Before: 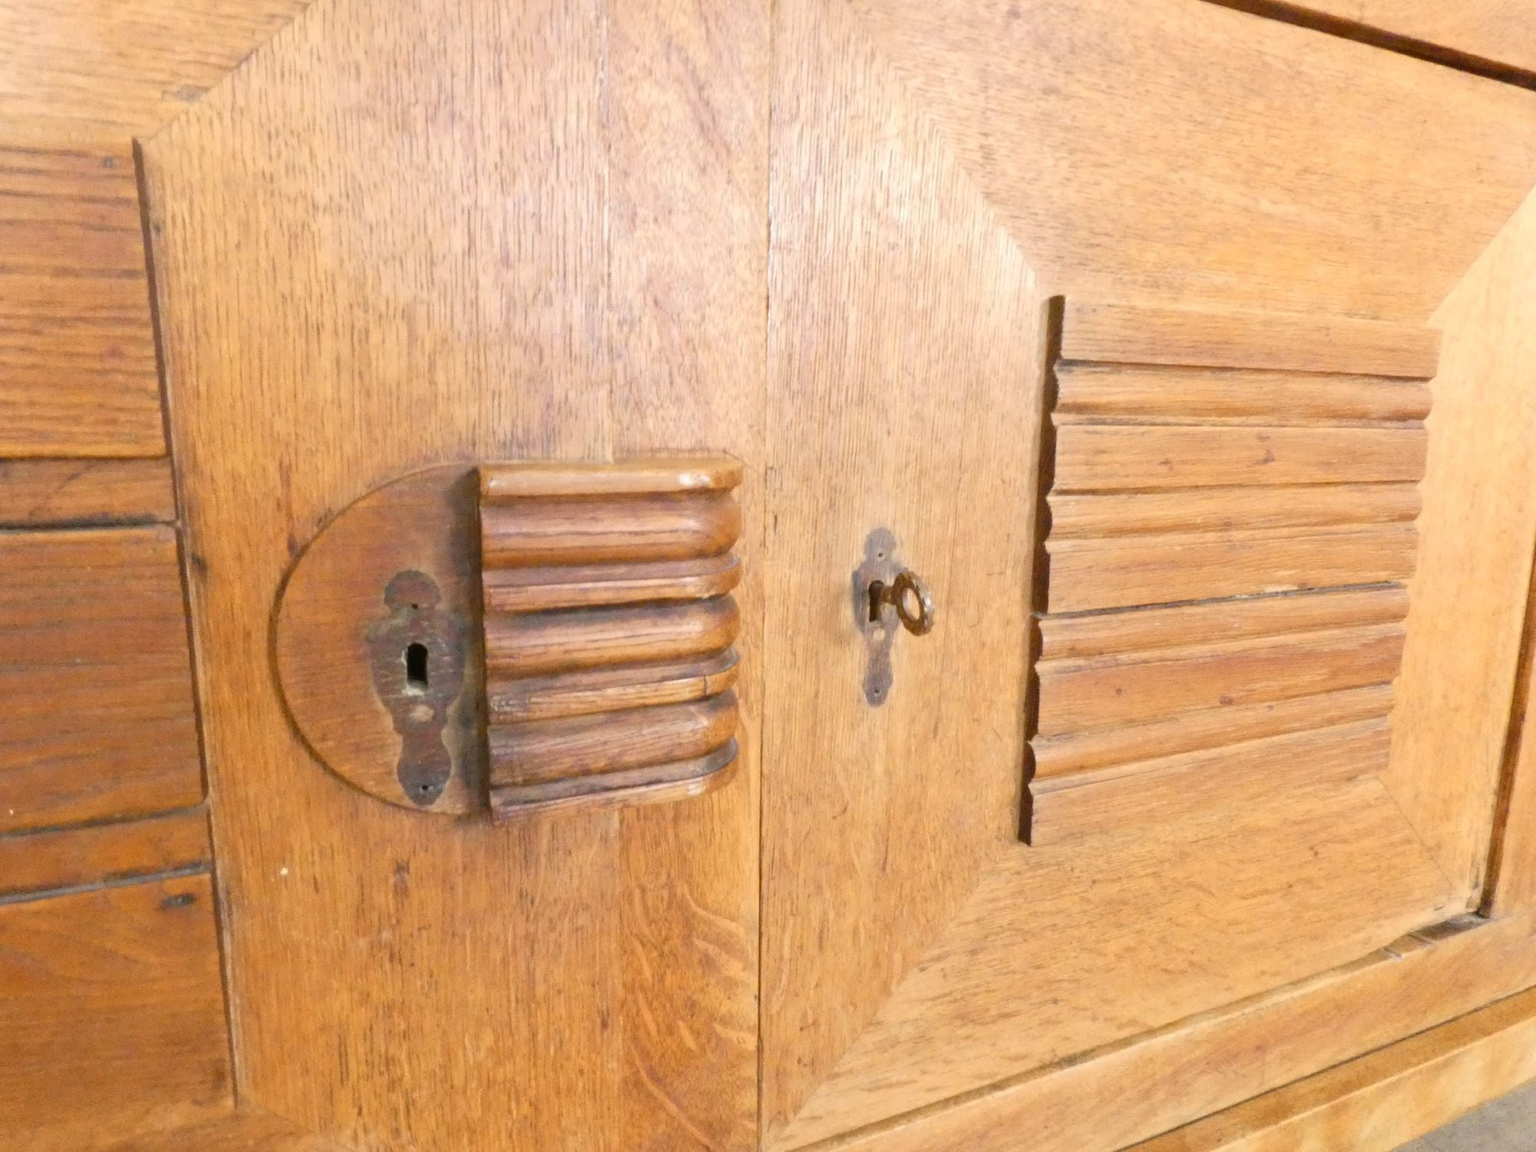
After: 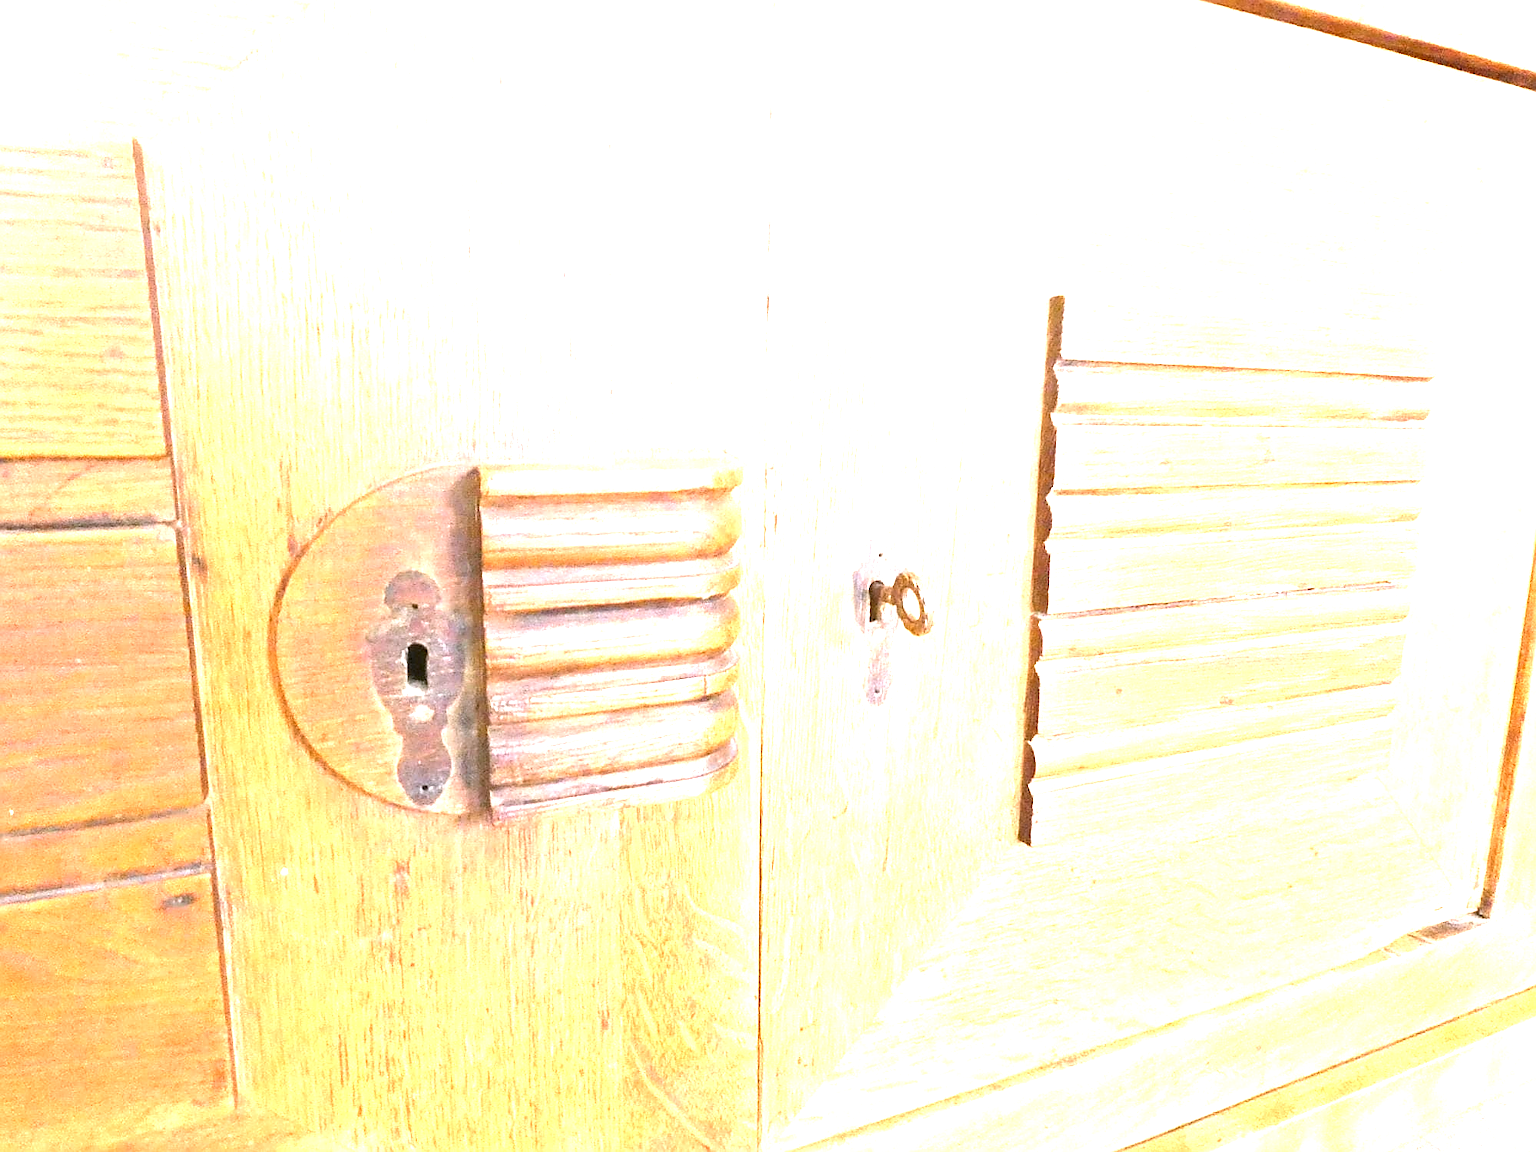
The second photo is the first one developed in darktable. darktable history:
white balance: red 1.004, blue 1.096
contrast brightness saturation: saturation -0.05
exposure: exposure 2.003 EV, compensate highlight preservation false
sharpen: radius 1.4, amount 1.25, threshold 0.7
